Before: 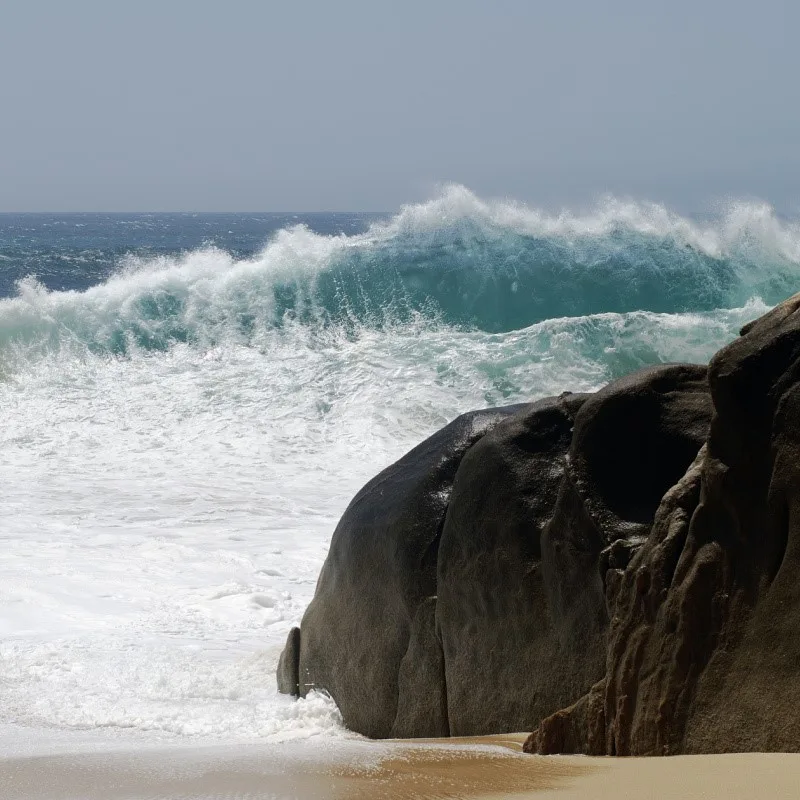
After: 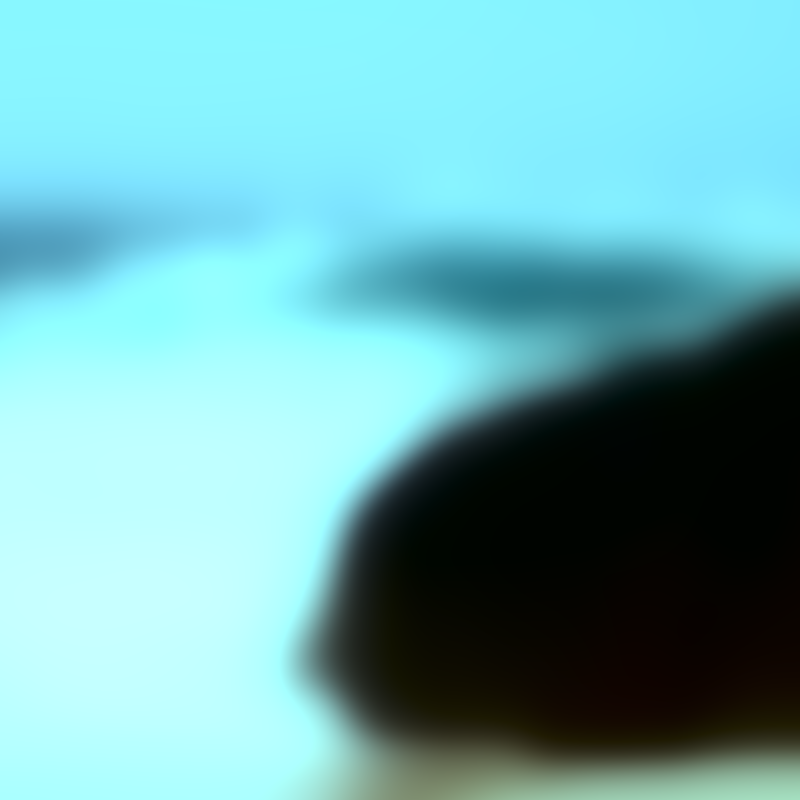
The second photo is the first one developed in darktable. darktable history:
exposure: black level correction 0, exposure 0.7 EV, compensate exposure bias true, compensate highlight preservation false
color balance: mode lift, gamma, gain (sRGB), lift [0.997, 0.979, 1.021, 1.011], gamma [1, 1.084, 0.916, 0.998], gain [1, 0.87, 1.13, 1.101], contrast 4.55%, contrast fulcrum 38.24%, output saturation 104.09%
lowpass: radius 31.92, contrast 1.72, brightness -0.98, saturation 0.94
color correction: highlights a* -10.04, highlights b* -10.37
